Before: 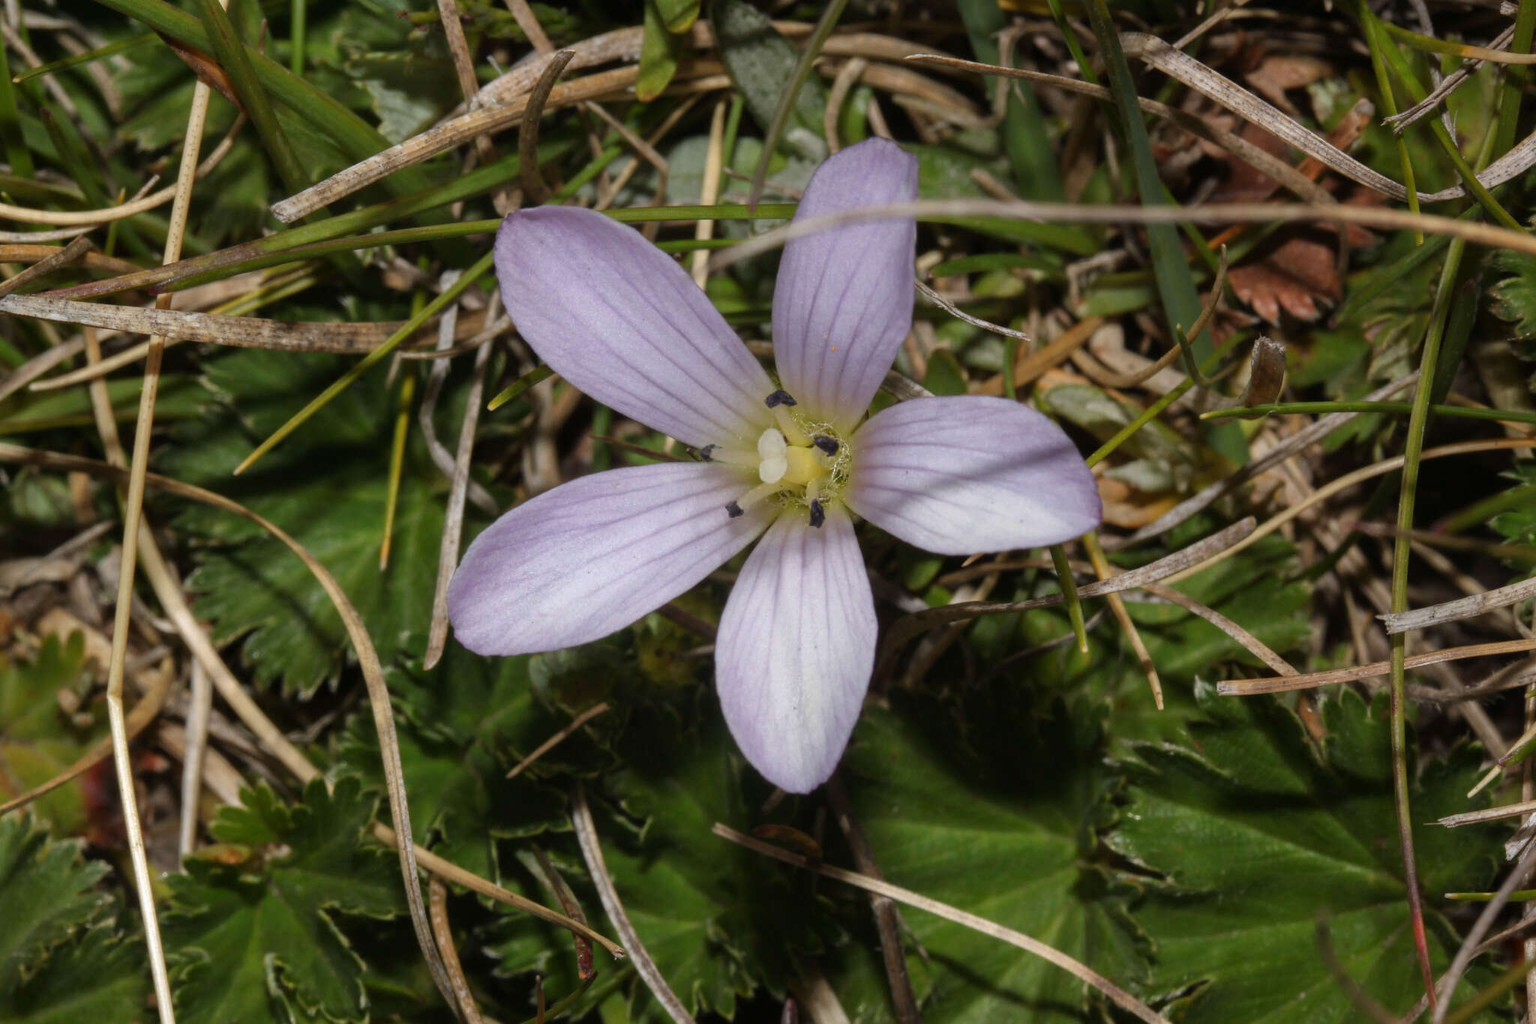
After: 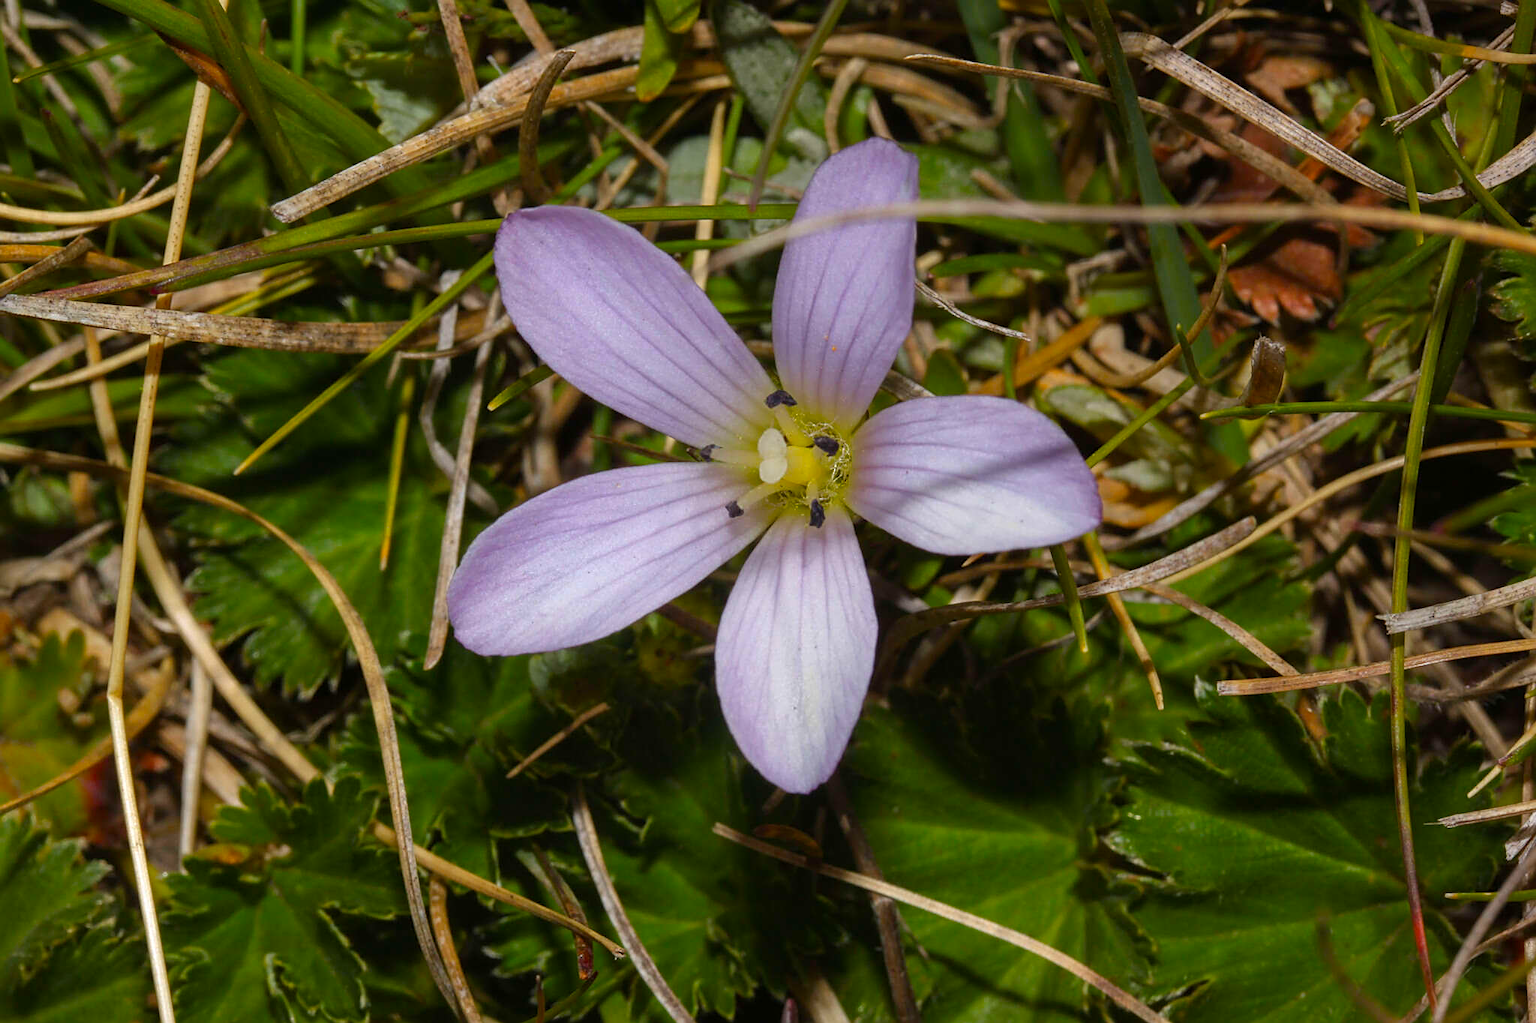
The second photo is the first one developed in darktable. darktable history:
sharpen: on, module defaults
color balance rgb: linear chroma grading › global chroma 12.926%, perceptual saturation grading › global saturation 16.068%, global vibrance 11.106%
exposure: compensate exposure bias true, compensate highlight preservation false
contrast brightness saturation: saturation 0.103
